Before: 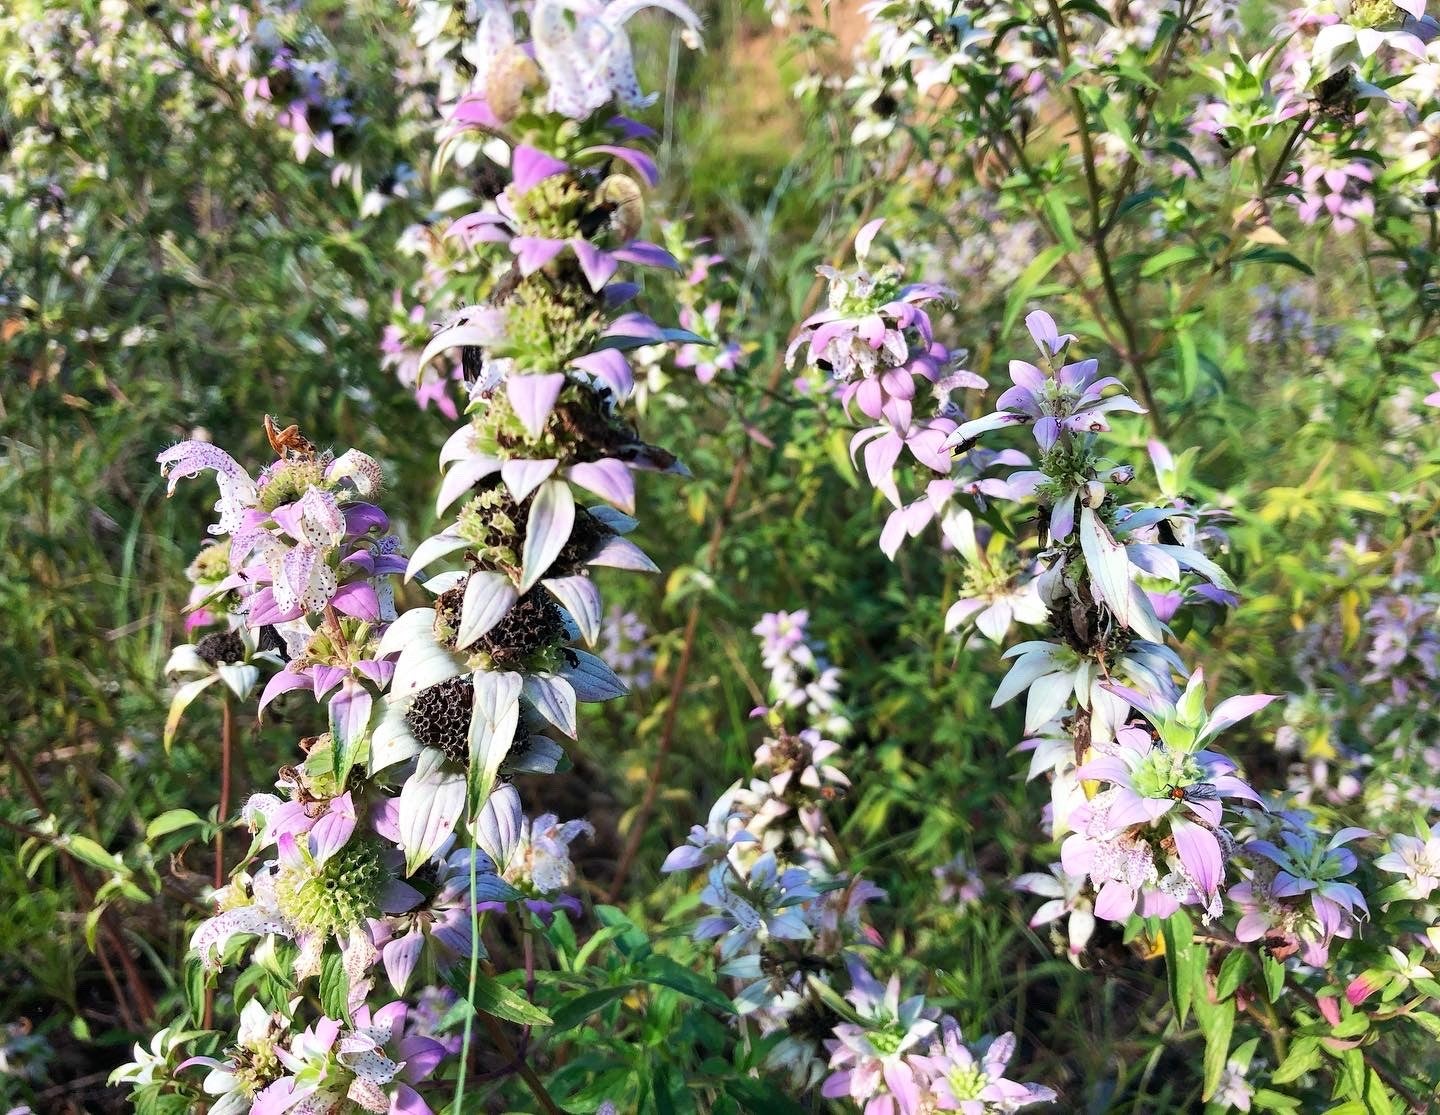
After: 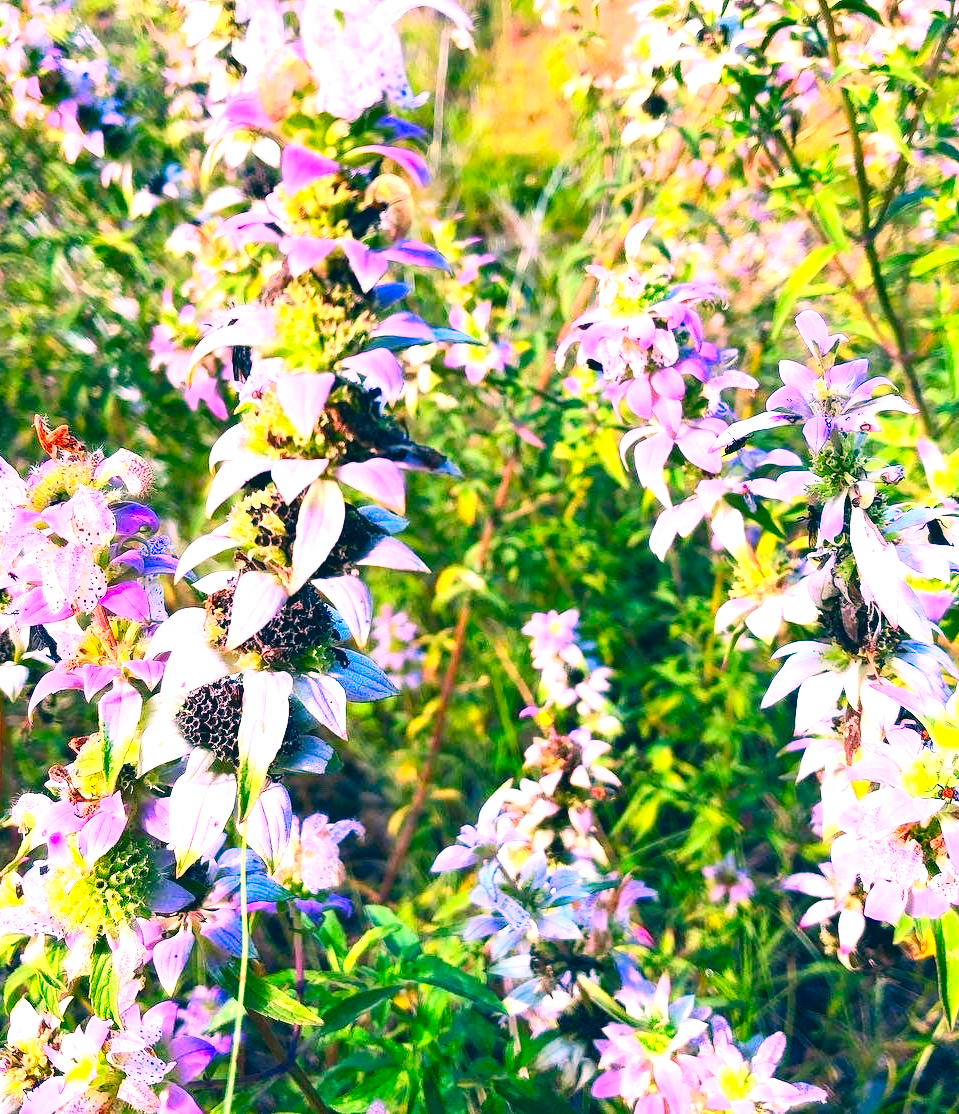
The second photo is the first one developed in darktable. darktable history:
crop and rotate: left 16.02%, right 17.337%
contrast brightness saturation: contrast 0.2, brightness 0.158, saturation 0.22
exposure: black level correction 0, exposure 0.595 EV, compensate exposure bias true, compensate highlight preservation false
color balance rgb: shadows lift › chroma 0.847%, shadows lift › hue 115°, highlights gain › chroma 0.194%, highlights gain › hue 332.1°, perceptual saturation grading › global saturation -0.072%, perceptual saturation grading › highlights -18.132%, perceptual saturation grading › mid-tones 6.765%, perceptual saturation grading › shadows 28.092%, perceptual brilliance grading › highlights 9.468%, perceptual brilliance grading › mid-tones 4.996%
color correction: highlights a* 16.94, highlights b* 0.234, shadows a* -14.9, shadows b* -14.04, saturation 1.5
